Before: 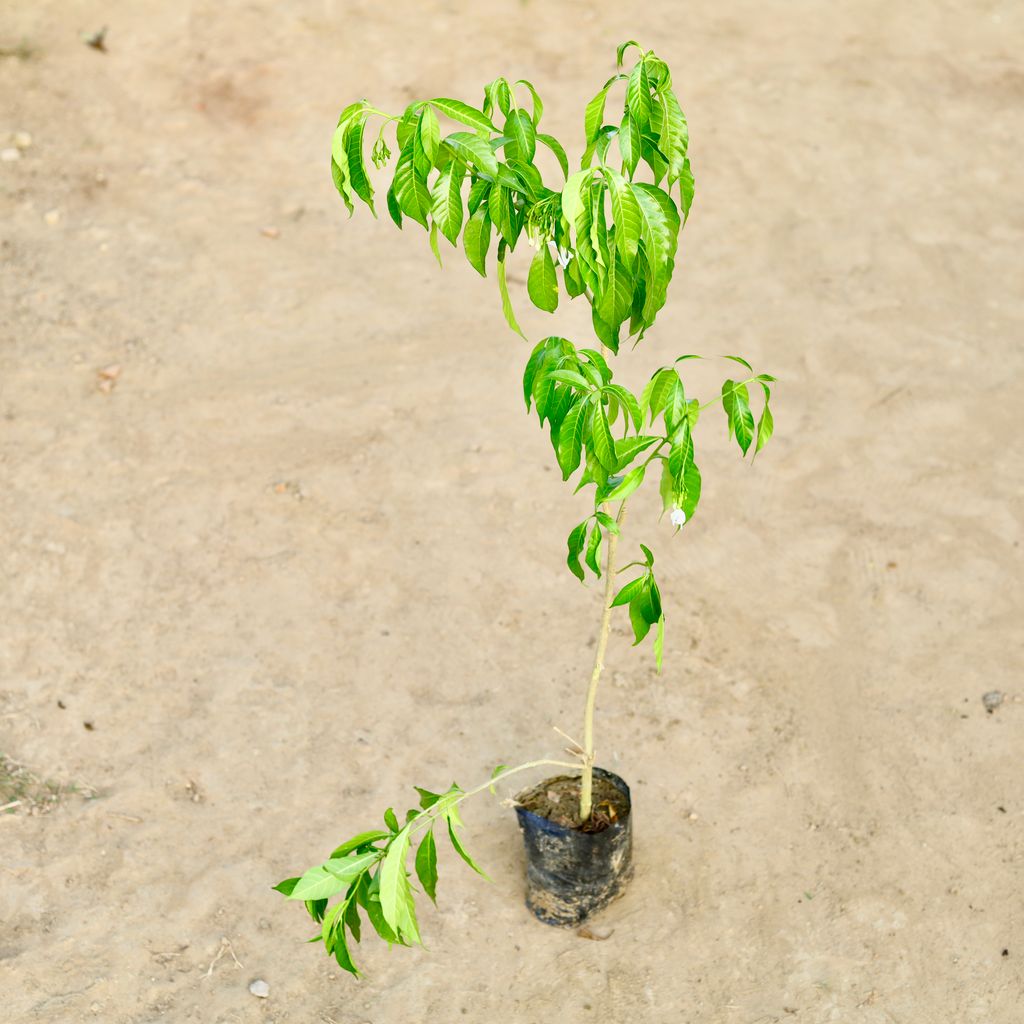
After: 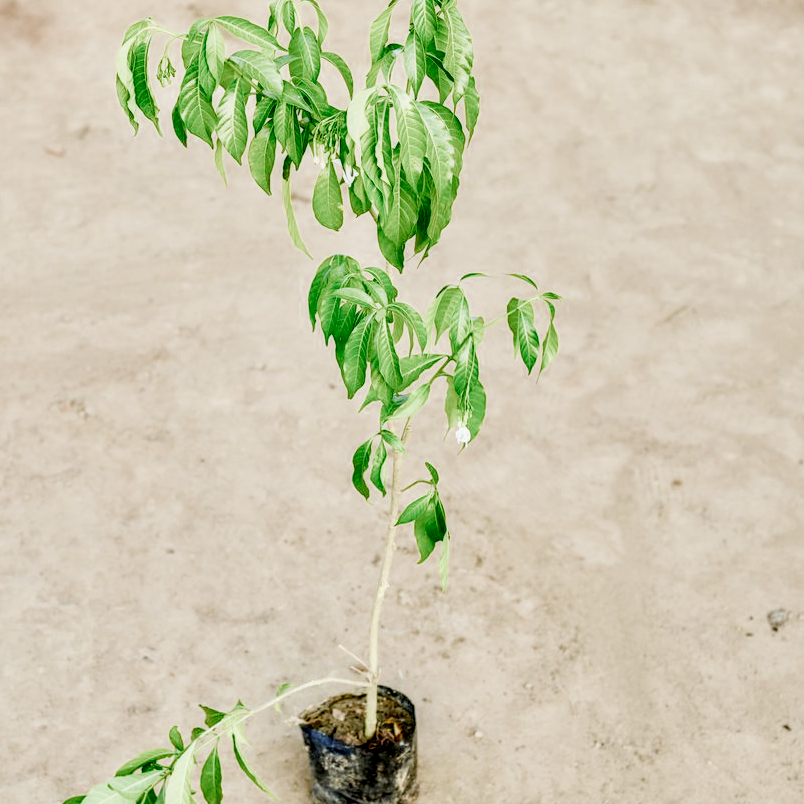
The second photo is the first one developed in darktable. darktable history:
crop and rotate: left 21.001%, top 8.059%, right 0.465%, bottom 13.346%
local contrast: highlights 18%, detail 185%
filmic rgb: black relative exposure -7.65 EV, white relative exposure 4.56 EV, threshold 2.98 EV, hardness 3.61, add noise in highlights 0.001, preserve chrominance max RGB, color science v3 (2019), use custom middle-gray values true, contrast in highlights soft, enable highlight reconstruction true
exposure: black level correction 0, exposure 0.69 EV, compensate highlight preservation false
